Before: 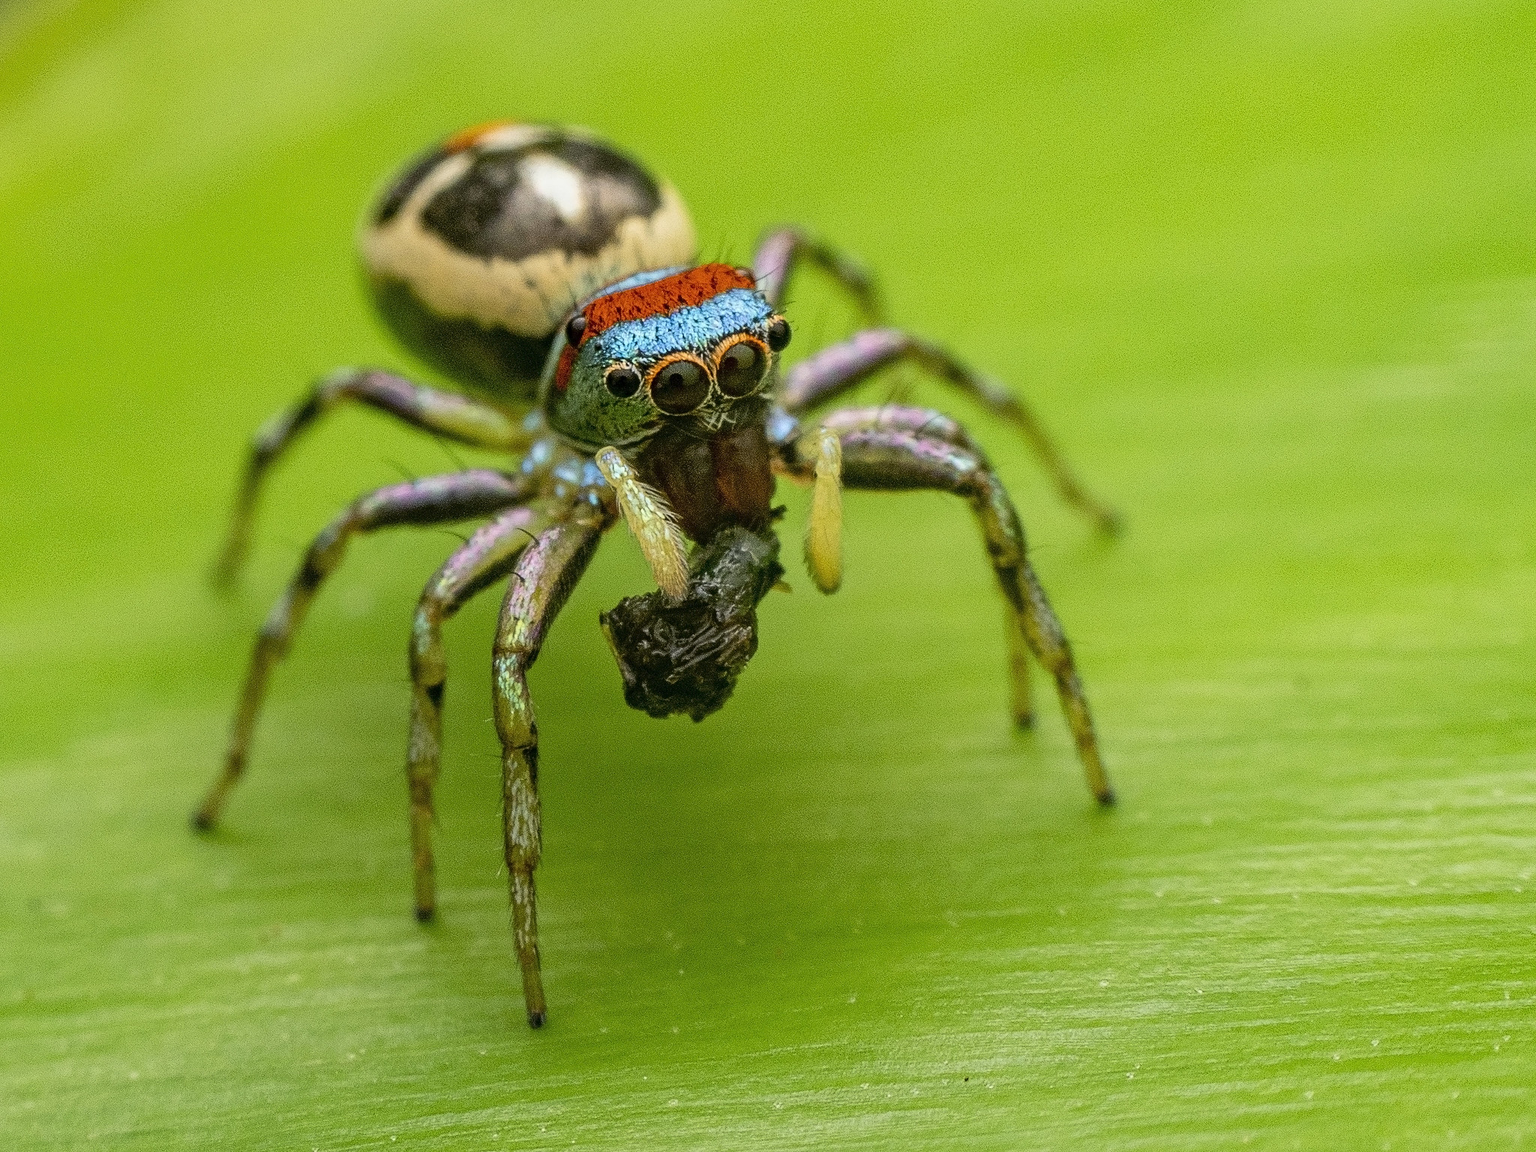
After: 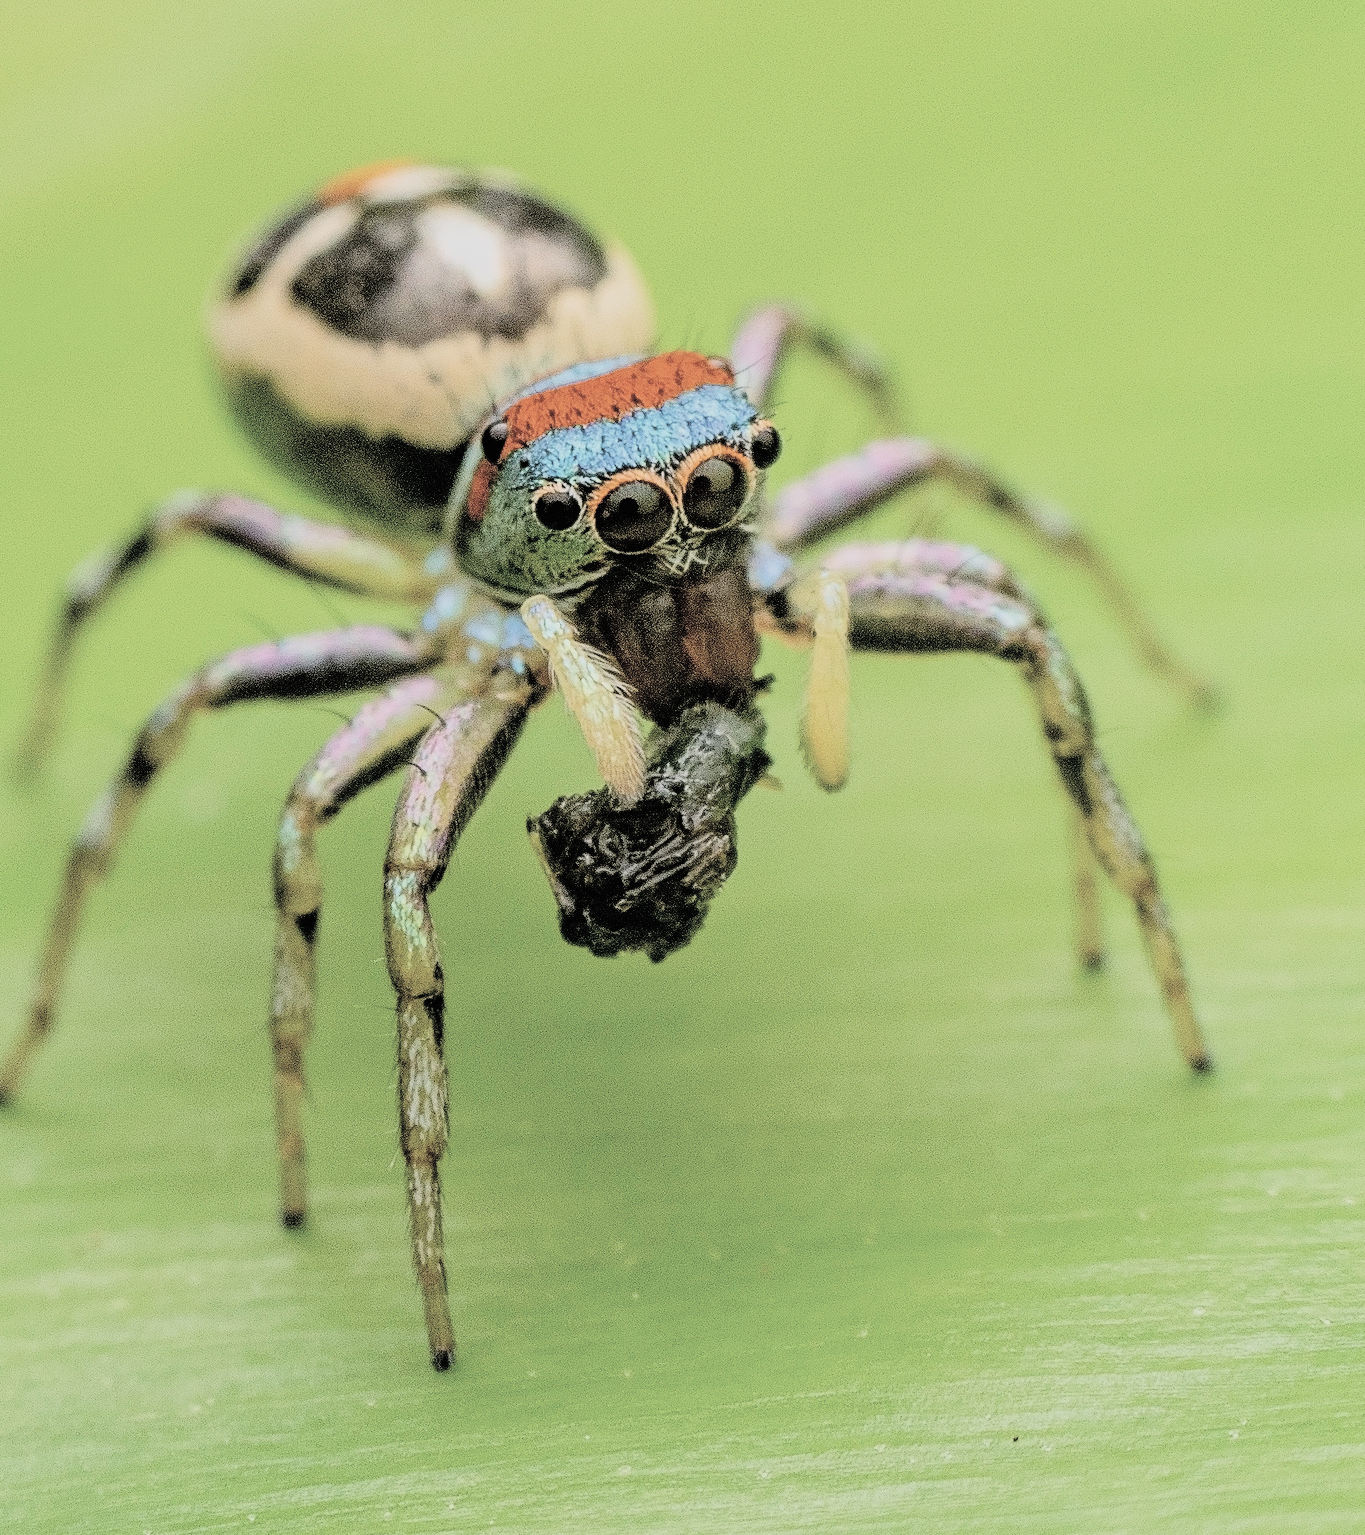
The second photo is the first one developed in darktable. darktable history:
filmic rgb: black relative exposure -6.15 EV, white relative exposure 6.96 EV, hardness 2.23, color science v6 (2022)
exposure: black level correction 0, exposure 0.68 EV, compensate exposure bias true, compensate highlight preservation false
crop and rotate: left 13.342%, right 19.991%
white balance: red 1.009, blue 1.027
contrast brightness saturation: brightness 0.18, saturation -0.5
vibrance: vibrance 60%
